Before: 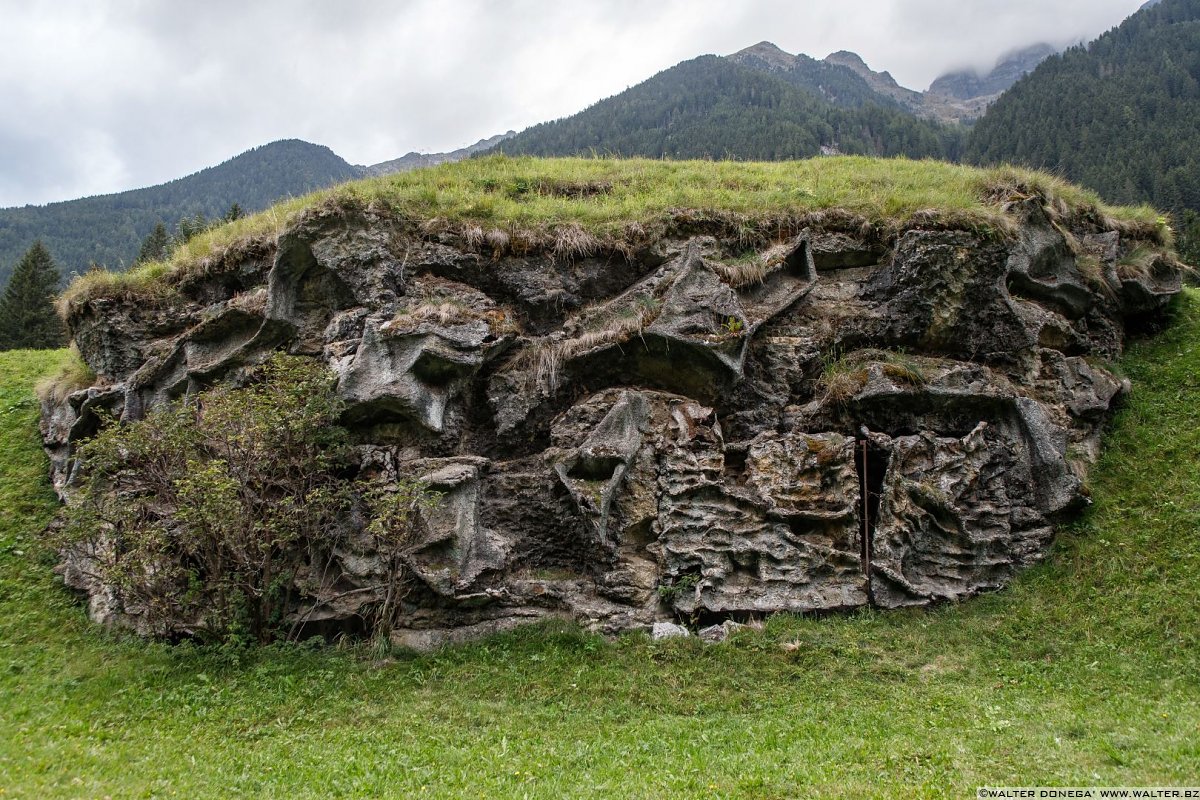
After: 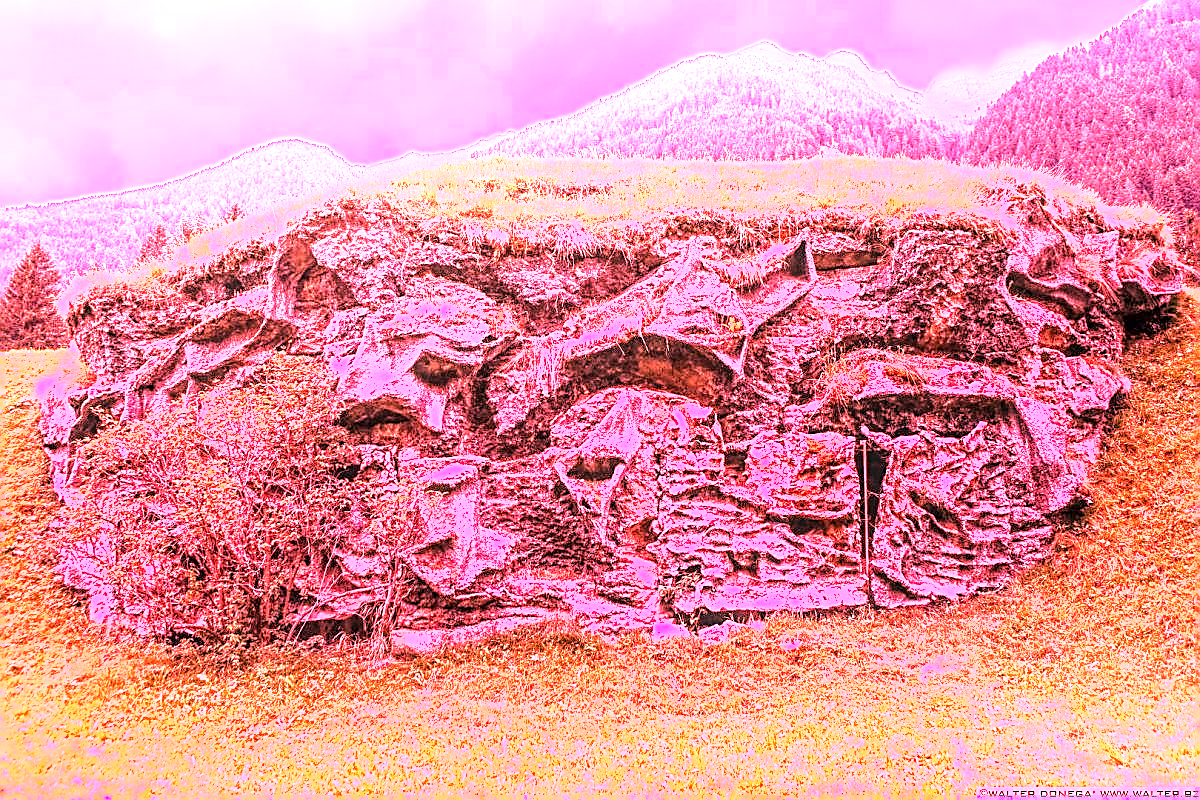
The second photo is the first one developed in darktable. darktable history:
local contrast: highlights 60%, shadows 60%, detail 160%
white balance: red 4.26, blue 1.802
exposure: exposure 0.785 EV, compensate highlight preservation false
sharpen: on, module defaults
